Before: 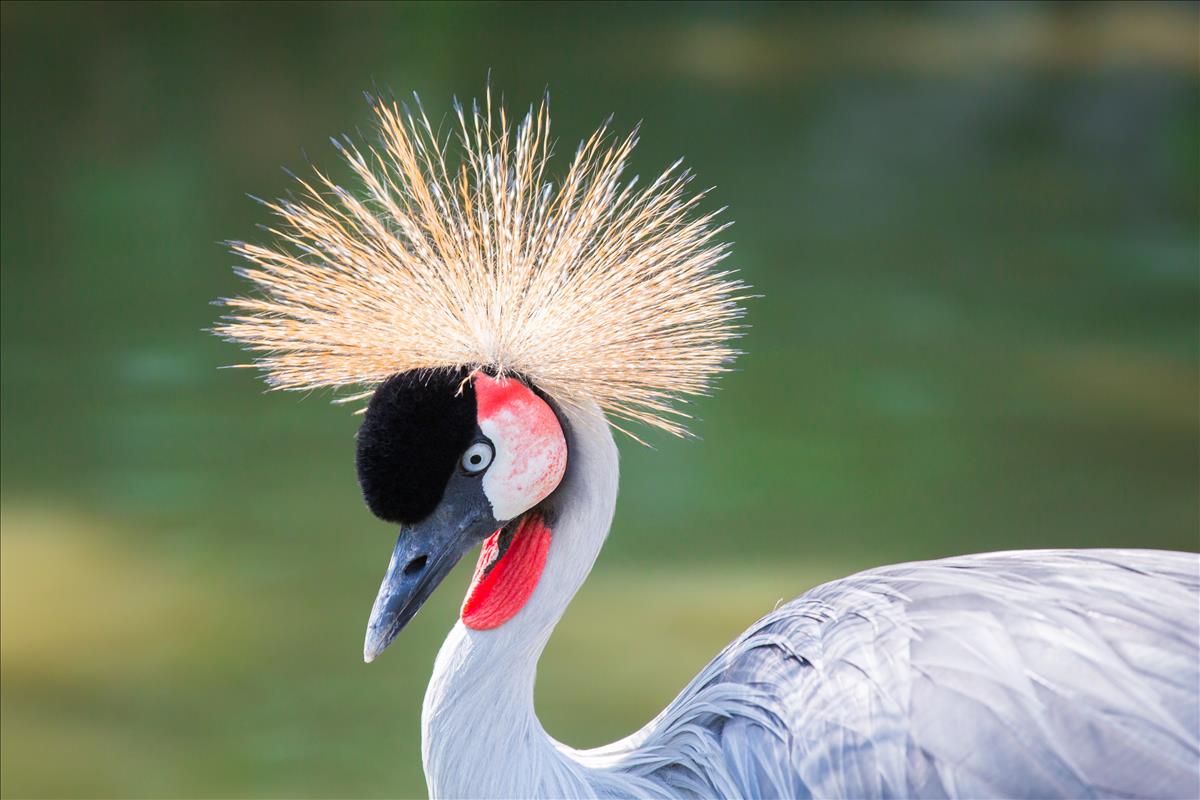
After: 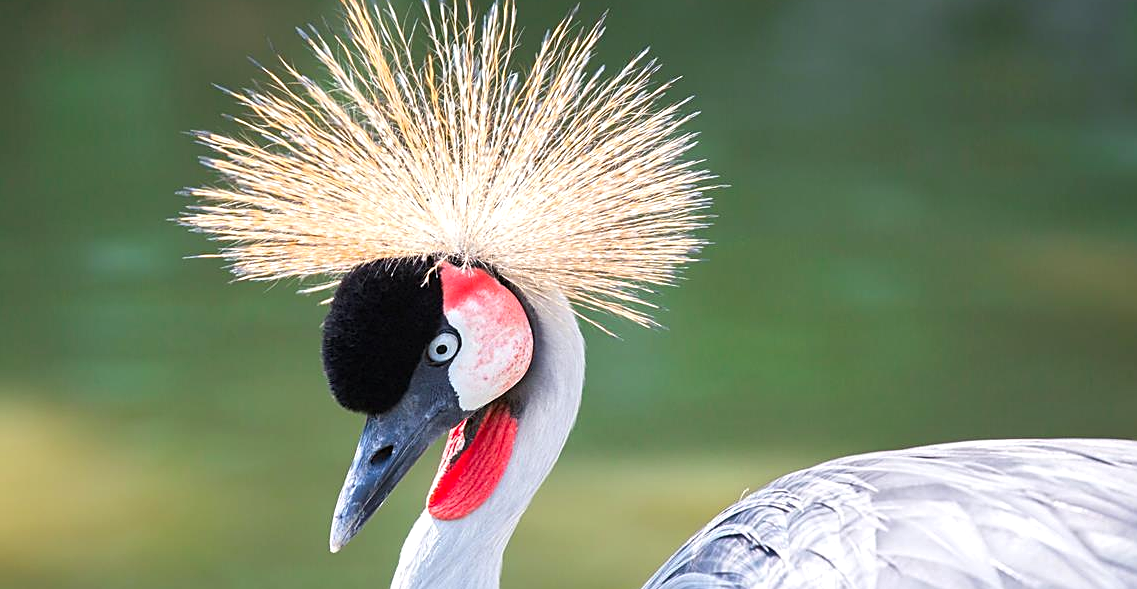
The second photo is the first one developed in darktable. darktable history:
crop and rotate: left 2.889%, top 13.779%, right 2.343%, bottom 12.581%
sharpen: on, module defaults
shadows and highlights: shadows 20.78, highlights -37.36, soften with gaussian
exposure: exposure 0.265 EV, compensate exposure bias true, compensate highlight preservation false
